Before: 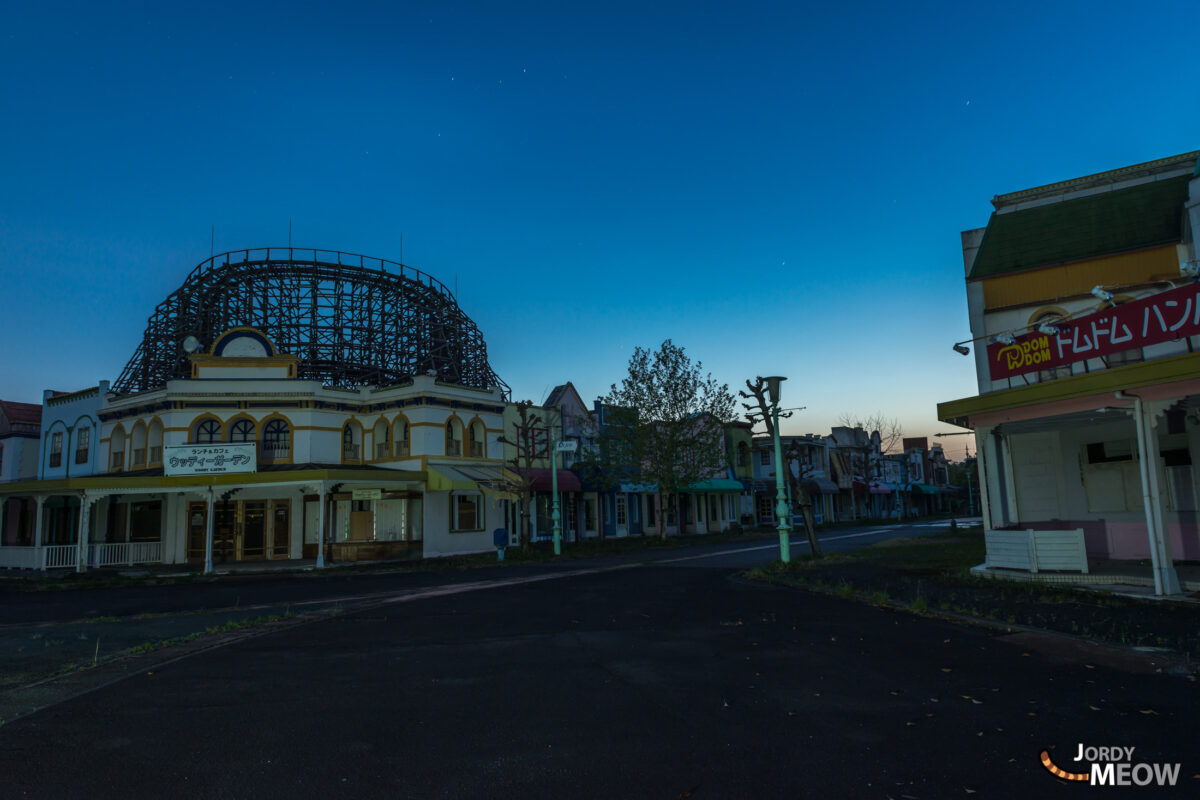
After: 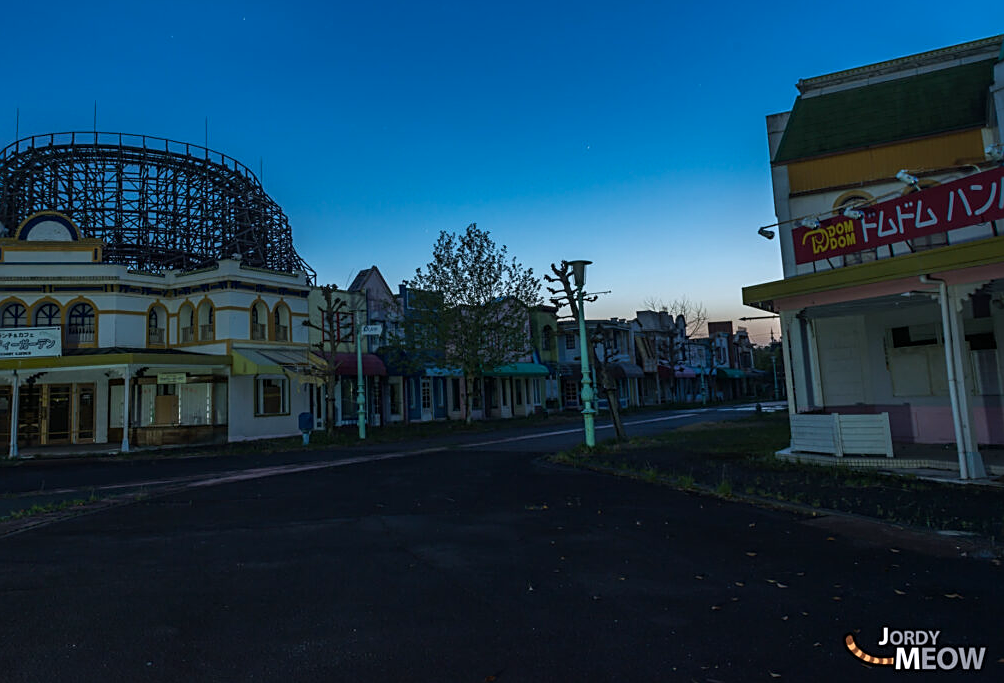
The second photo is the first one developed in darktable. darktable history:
crop: left 16.266%, top 14.518%
color calibration: illuminant as shot in camera, x 0.358, y 0.373, temperature 4628.91 K
sharpen: on, module defaults
